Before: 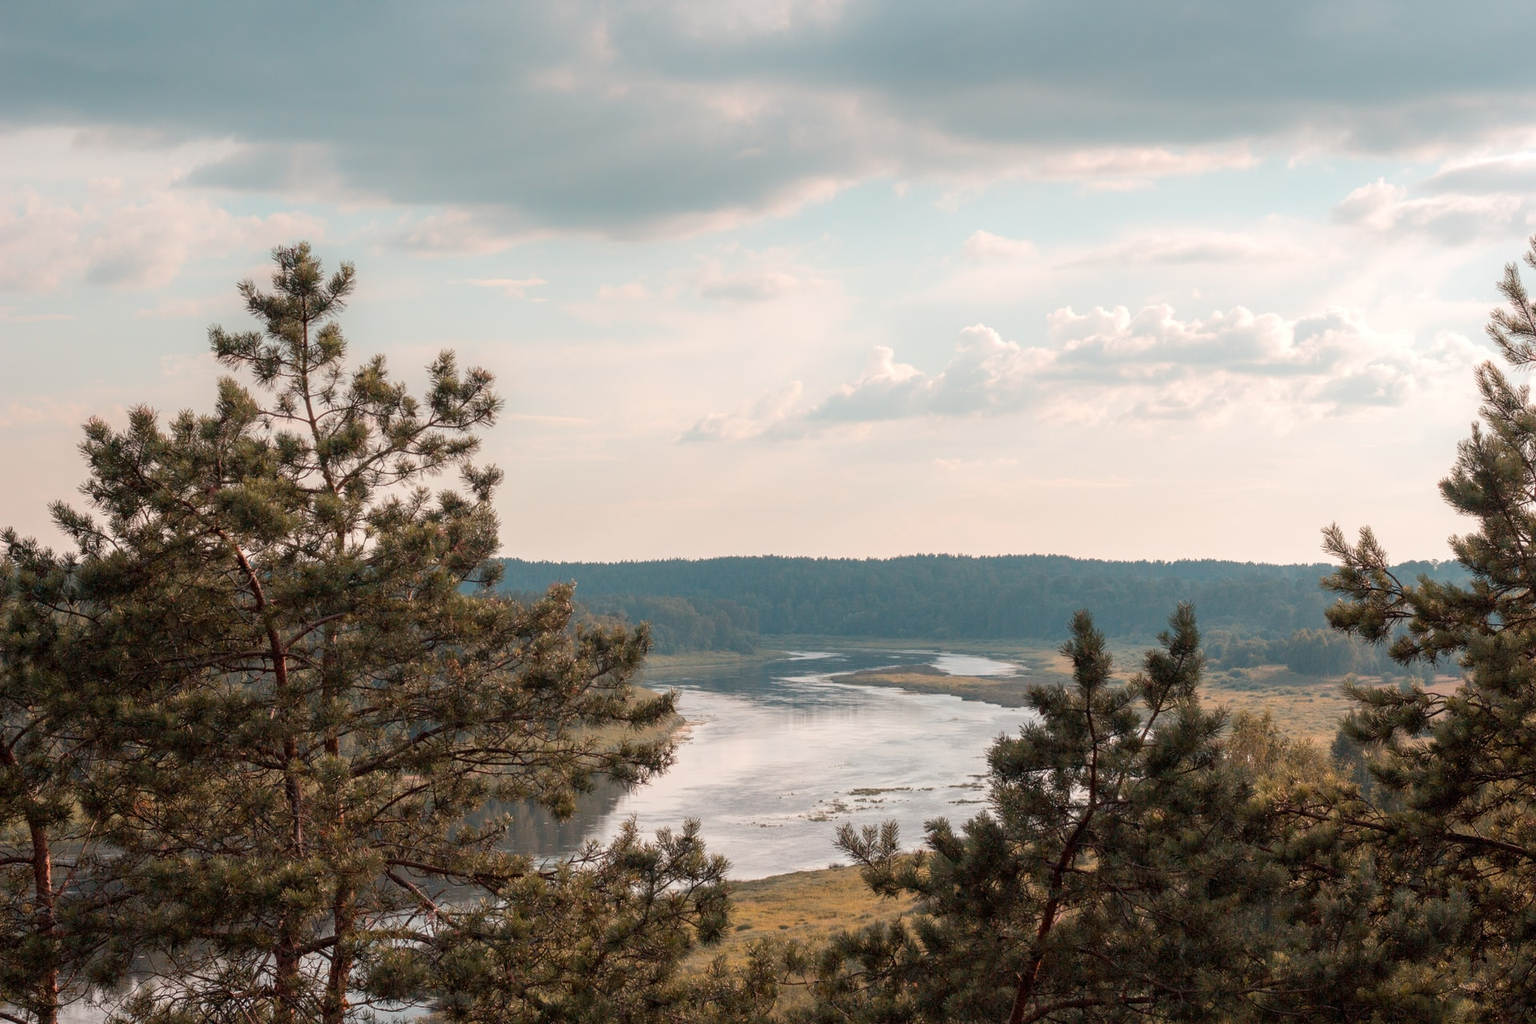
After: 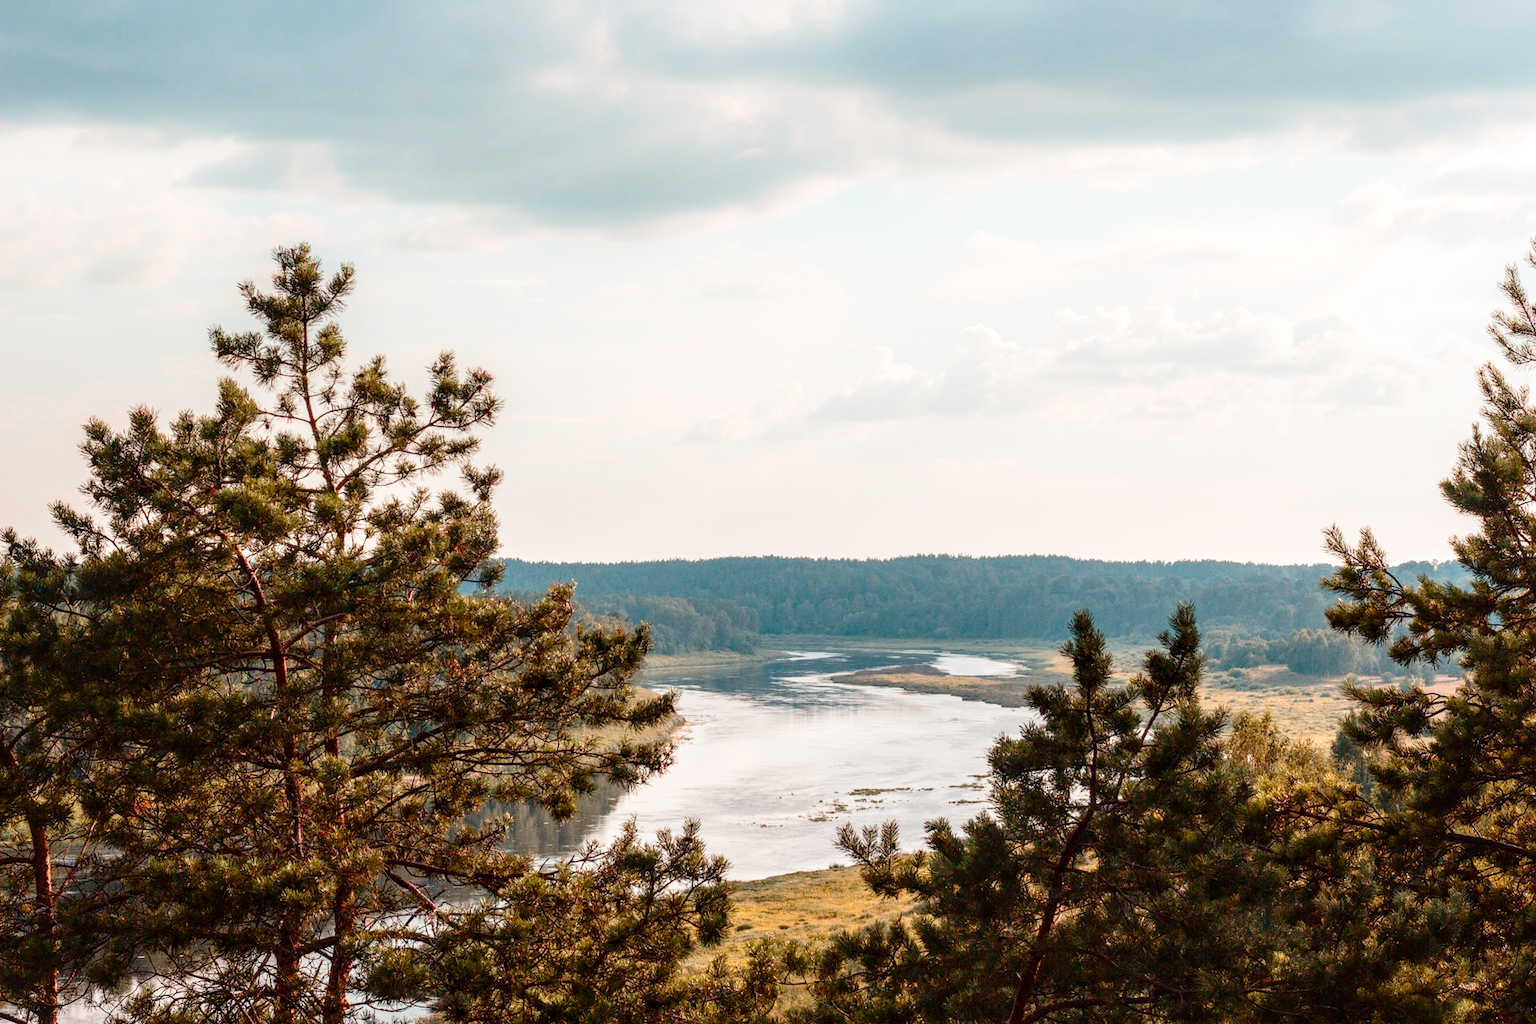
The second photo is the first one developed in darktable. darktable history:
local contrast: on, module defaults
contrast brightness saturation: contrast 0.12, brightness -0.12, saturation 0.2
base curve: curves: ch0 [(0, 0) (0.028, 0.03) (0.121, 0.232) (0.46, 0.748) (0.859, 0.968) (1, 1)], preserve colors none
